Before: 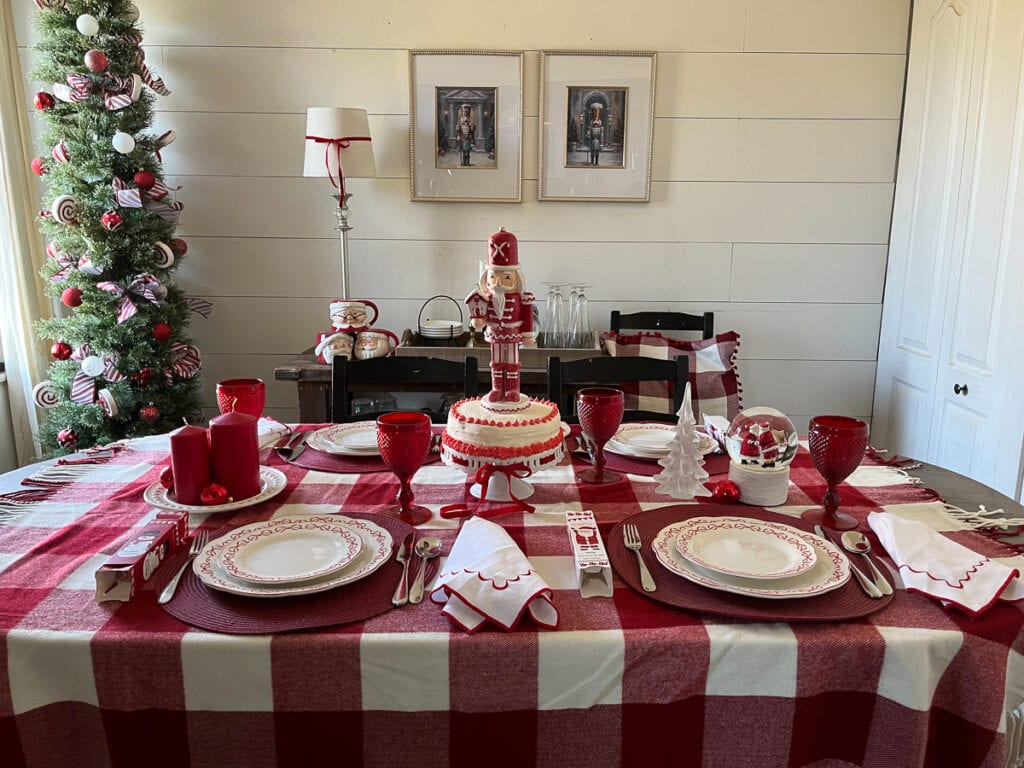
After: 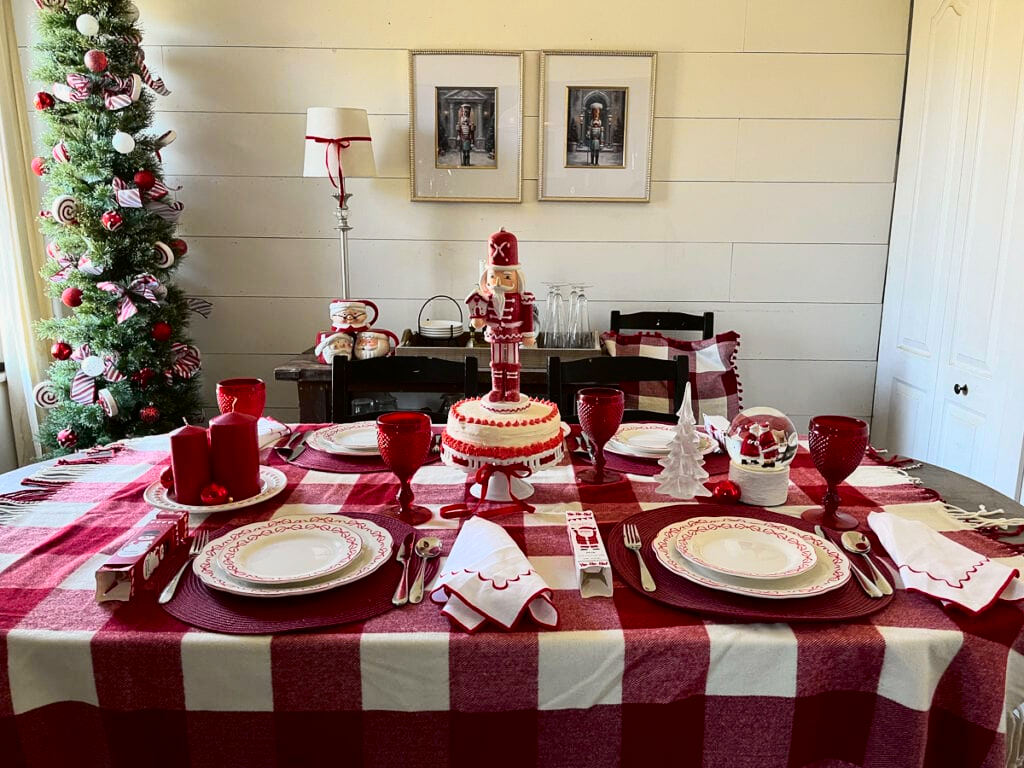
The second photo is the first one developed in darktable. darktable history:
tone curve: curves: ch0 [(0, 0) (0.128, 0.068) (0.292, 0.274) (0.46, 0.482) (0.653, 0.717) (0.819, 0.869) (0.998, 0.969)]; ch1 [(0, 0) (0.384, 0.365) (0.463, 0.45) (0.486, 0.486) (0.503, 0.504) (0.517, 0.517) (0.549, 0.572) (0.583, 0.615) (0.672, 0.699) (0.774, 0.817) (1, 1)]; ch2 [(0, 0) (0.374, 0.344) (0.446, 0.443) (0.494, 0.5) (0.527, 0.529) (0.565, 0.591) (0.644, 0.682) (1, 1)], color space Lab, independent channels, preserve colors none
